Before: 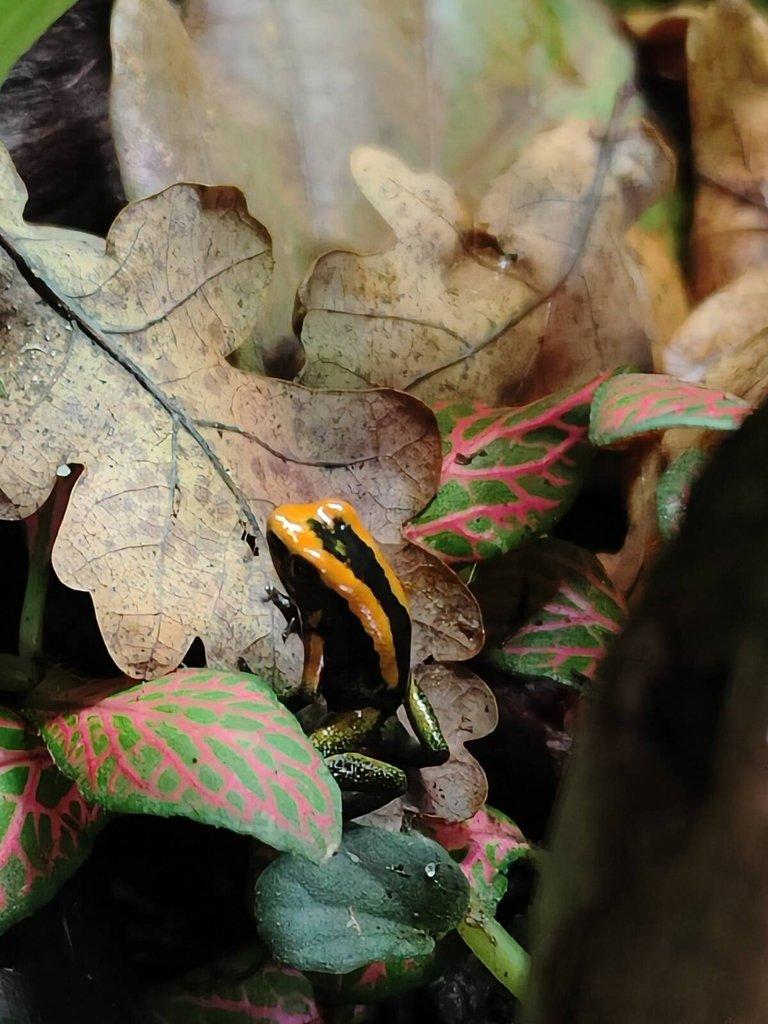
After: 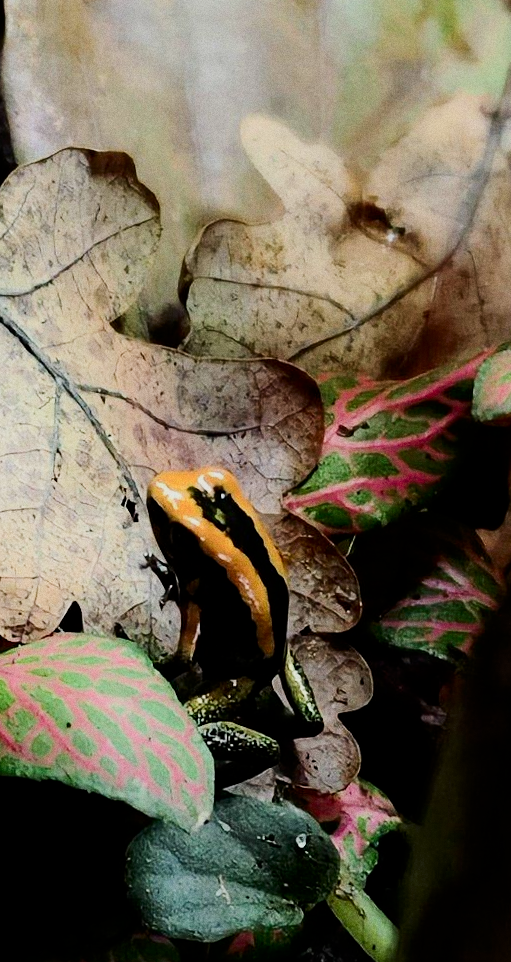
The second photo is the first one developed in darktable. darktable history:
contrast brightness saturation: contrast 0.28
rotate and perspective: rotation 1.57°, crop left 0.018, crop right 0.982, crop top 0.039, crop bottom 0.961
grain: coarseness 0.09 ISO
crop and rotate: left 15.546%, right 17.787%
filmic rgb: black relative exposure -6.98 EV, white relative exposure 5.63 EV, hardness 2.86
